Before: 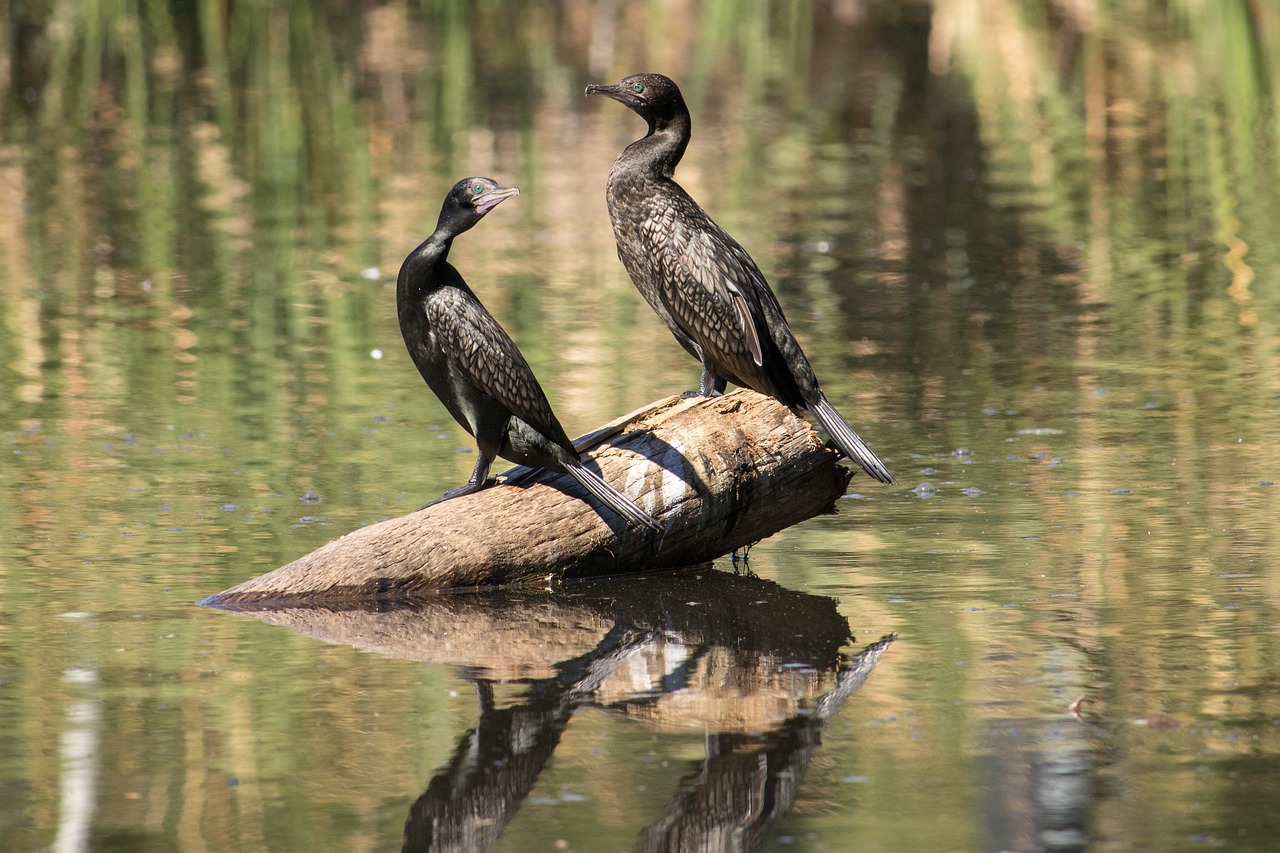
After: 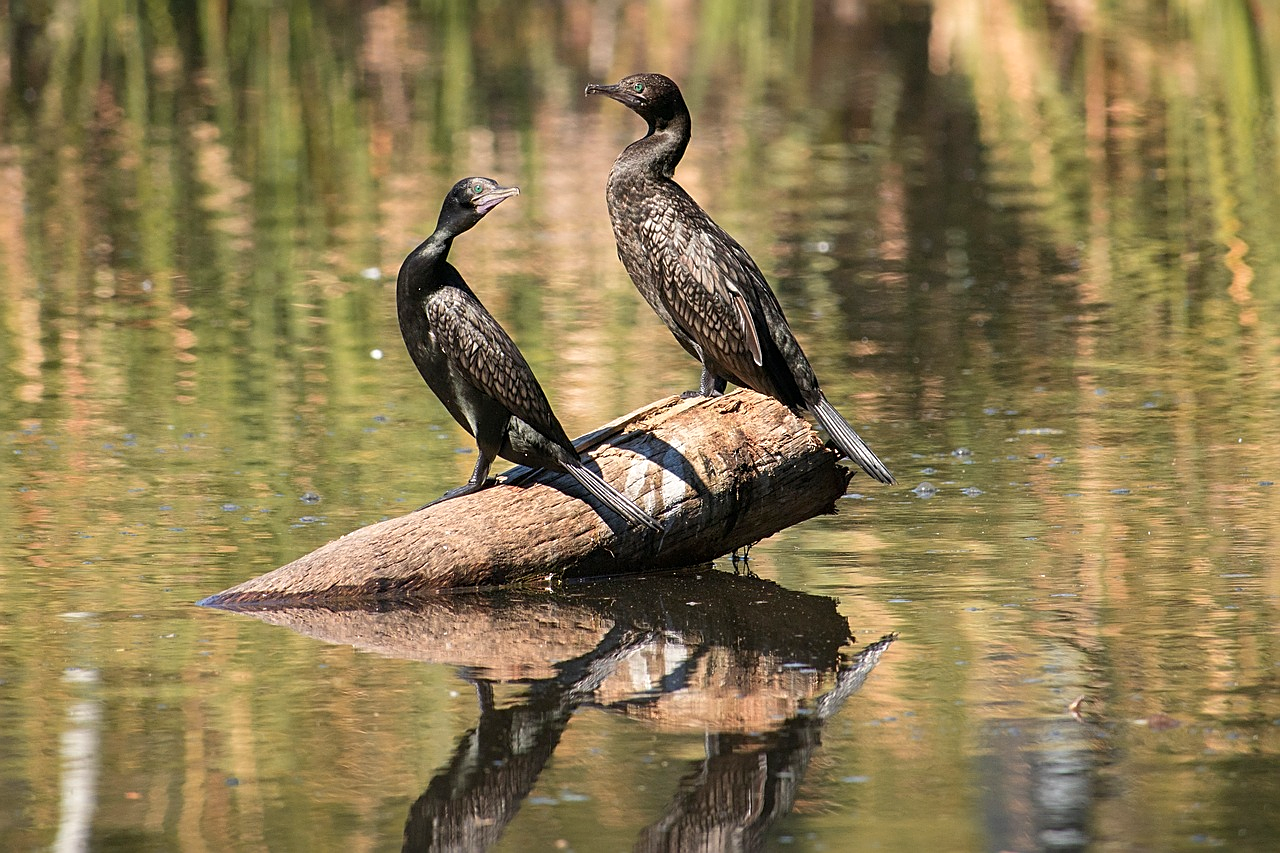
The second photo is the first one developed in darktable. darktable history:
color zones: curves: ch1 [(0.235, 0.558) (0.75, 0.5)]; ch2 [(0.25, 0.462) (0.749, 0.457)], mix 40.67%
sharpen: on, module defaults
